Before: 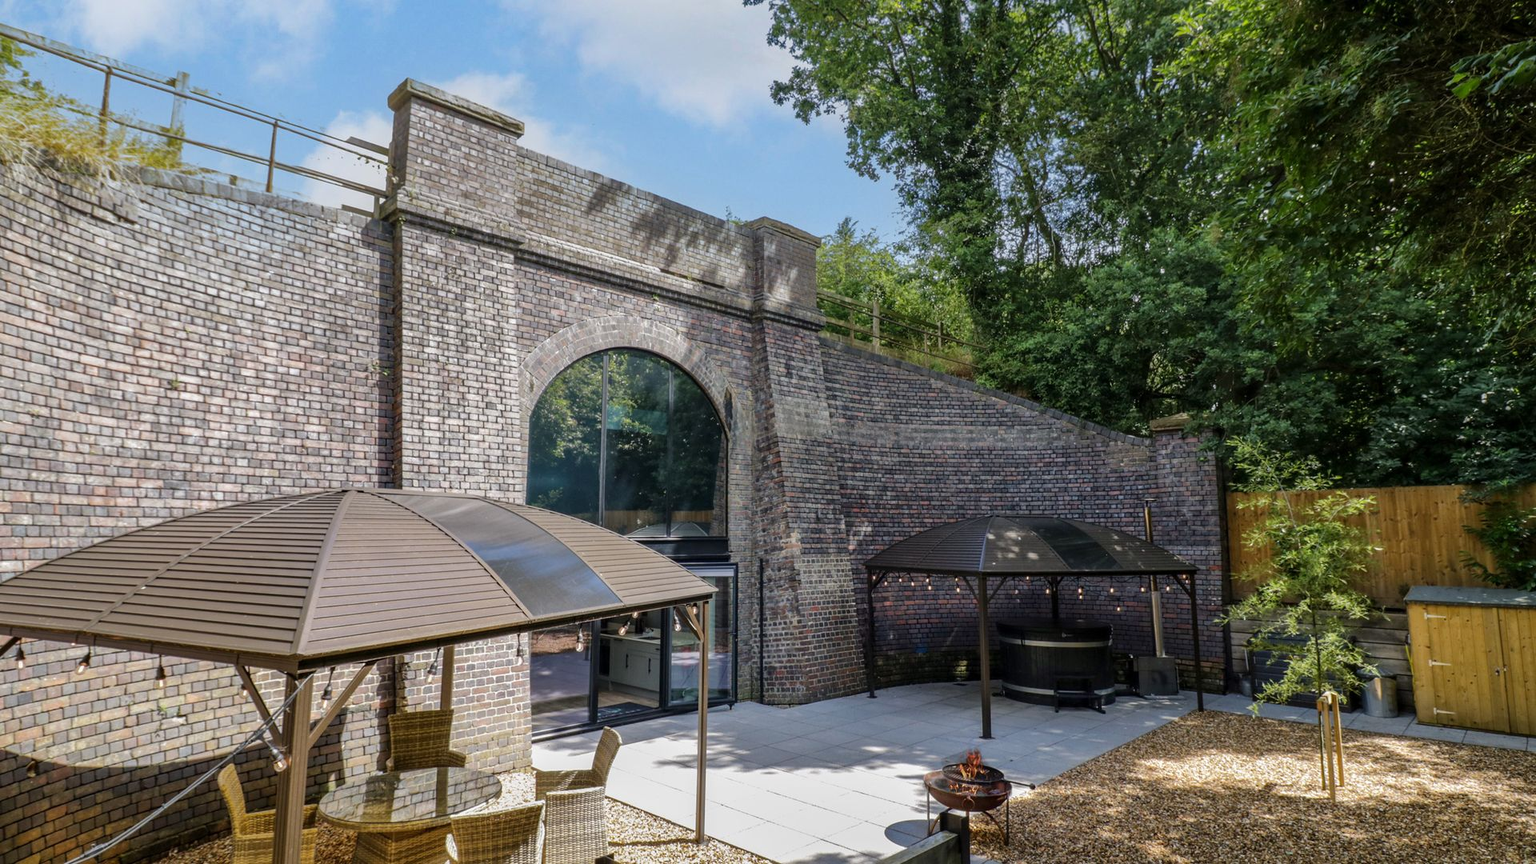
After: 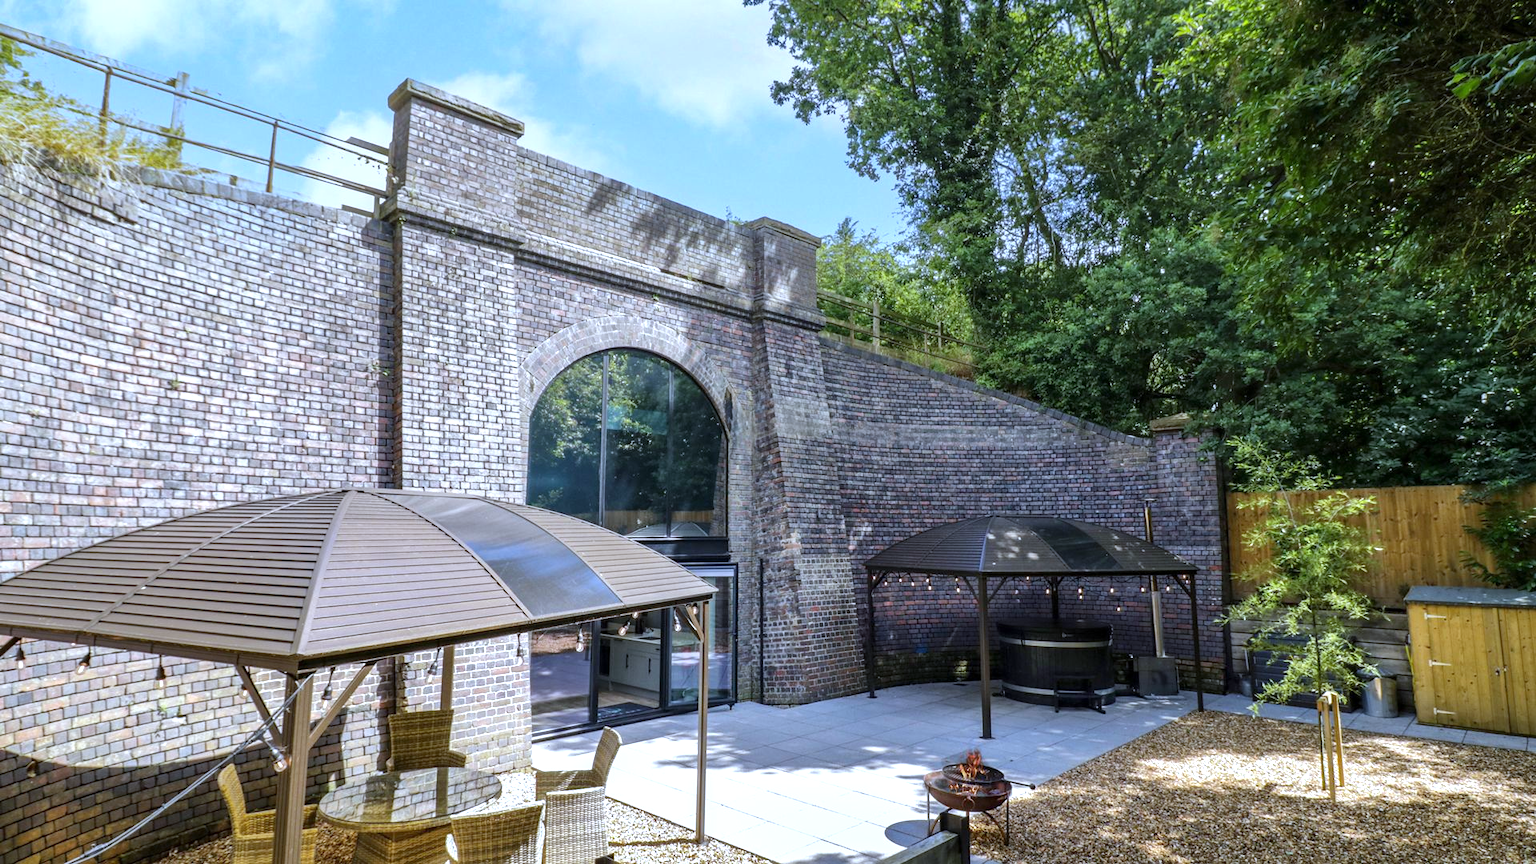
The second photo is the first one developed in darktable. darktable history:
white balance: red 0.926, green 1.003, blue 1.133
exposure: exposure 0.6 EV, compensate highlight preservation false
